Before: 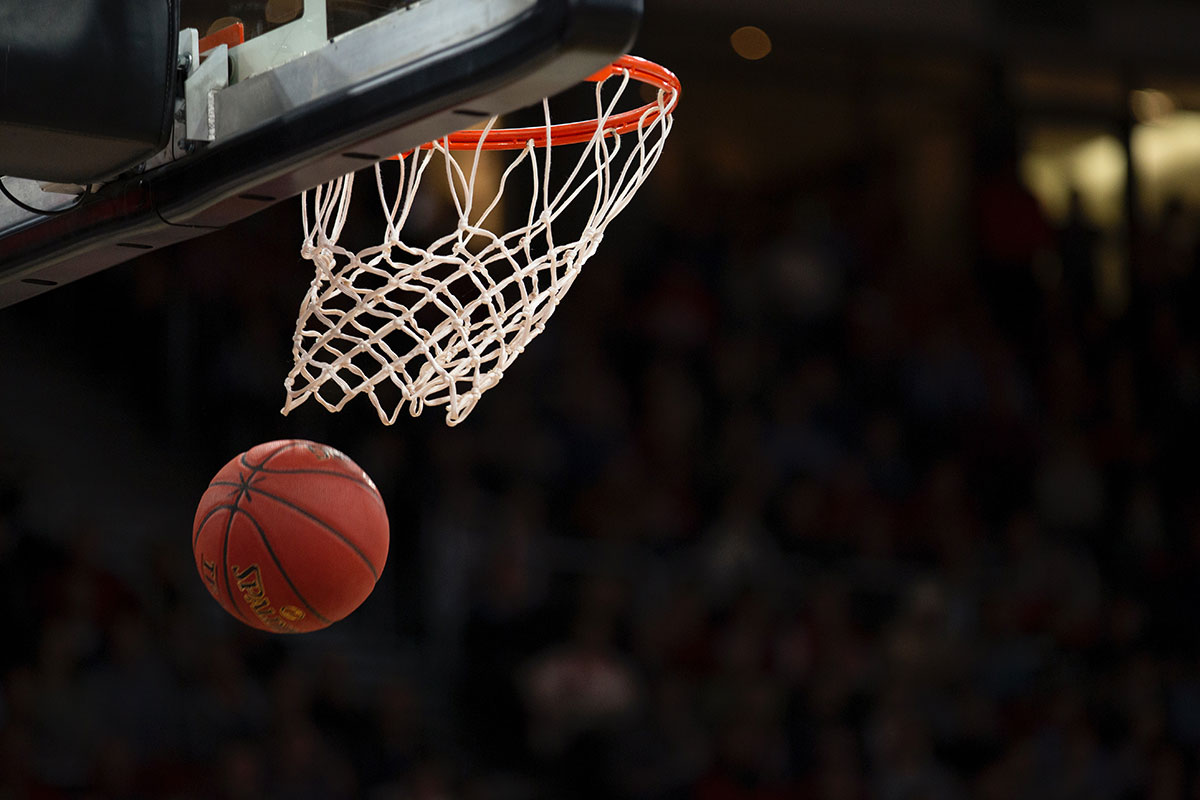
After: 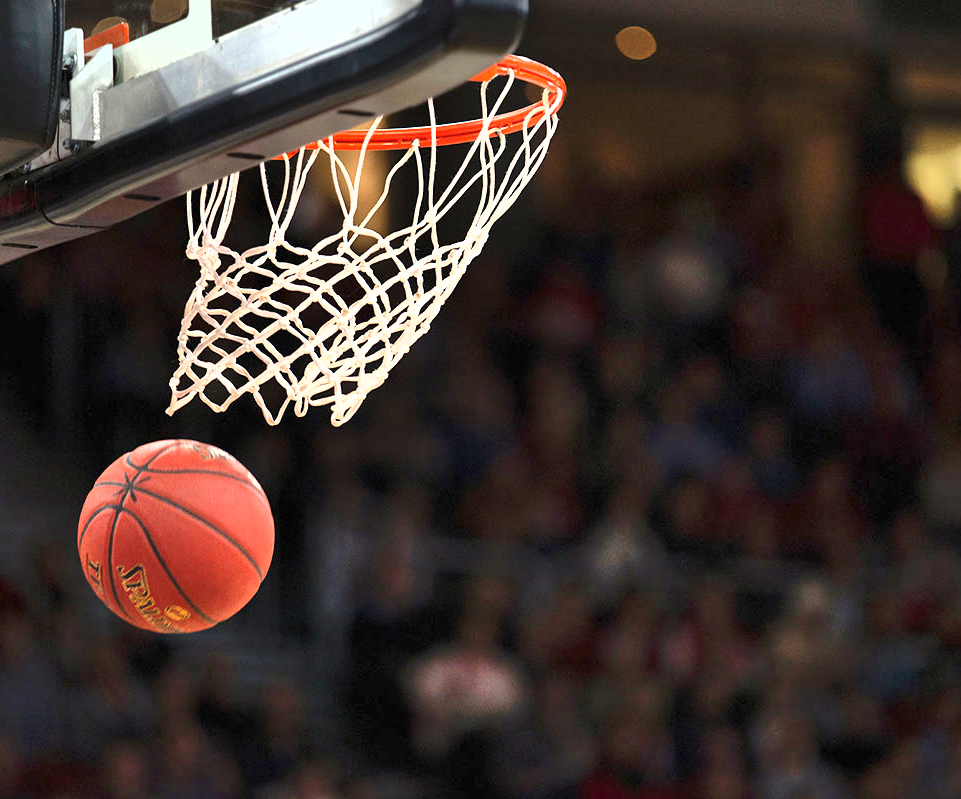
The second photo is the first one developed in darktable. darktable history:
shadows and highlights: low approximation 0.01, soften with gaussian
exposure: black level correction 0, exposure 1.199 EV, compensate highlight preservation false
crop and rotate: left 9.592%, right 10.286%
